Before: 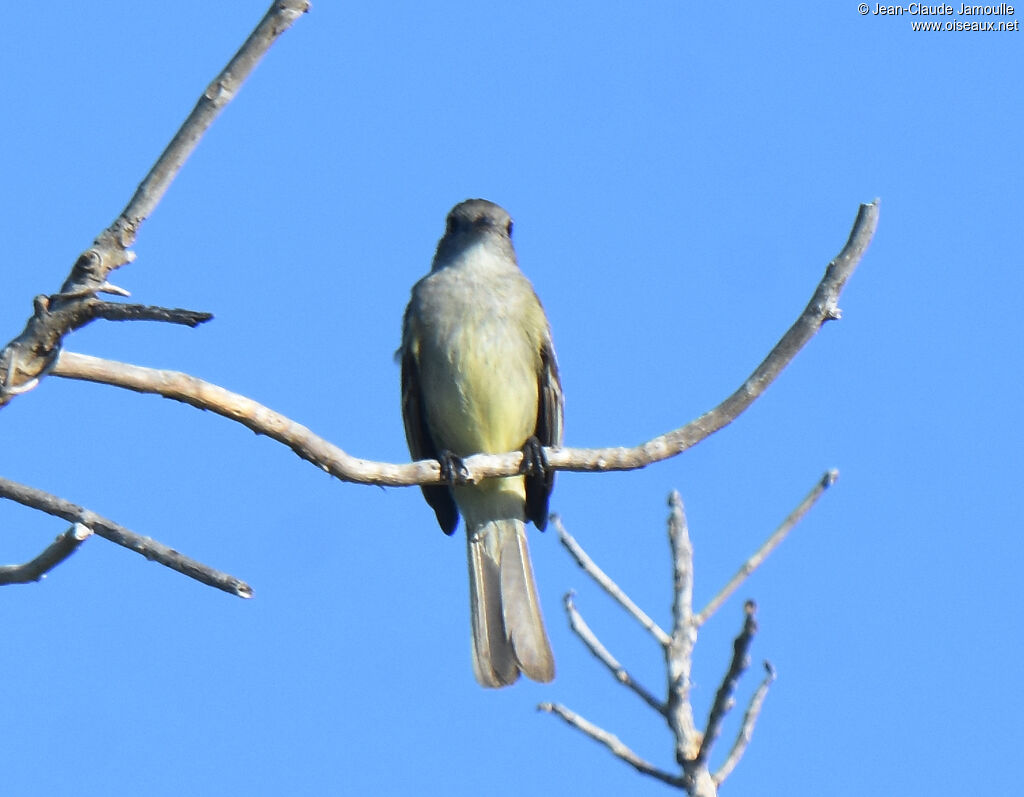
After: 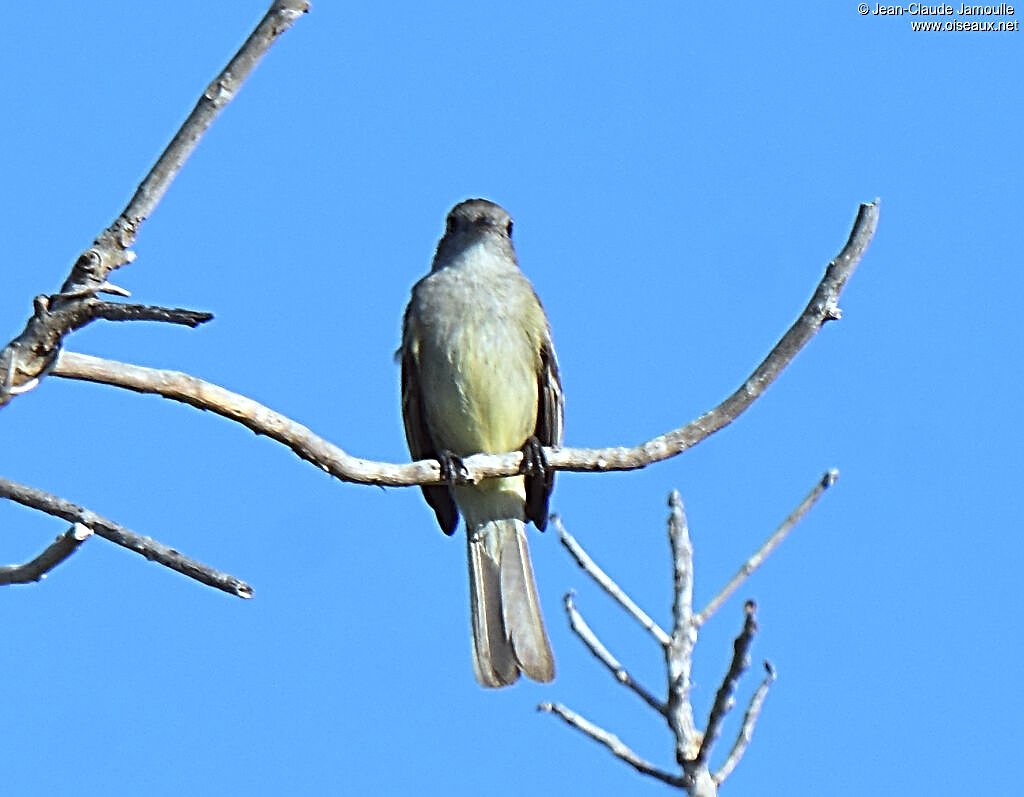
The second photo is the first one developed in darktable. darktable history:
sharpen: radius 3.67, amount 0.935
color correction: highlights a* -3.69, highlights b* -6.36, shadows a* 3.03, shadows b* 5.49
